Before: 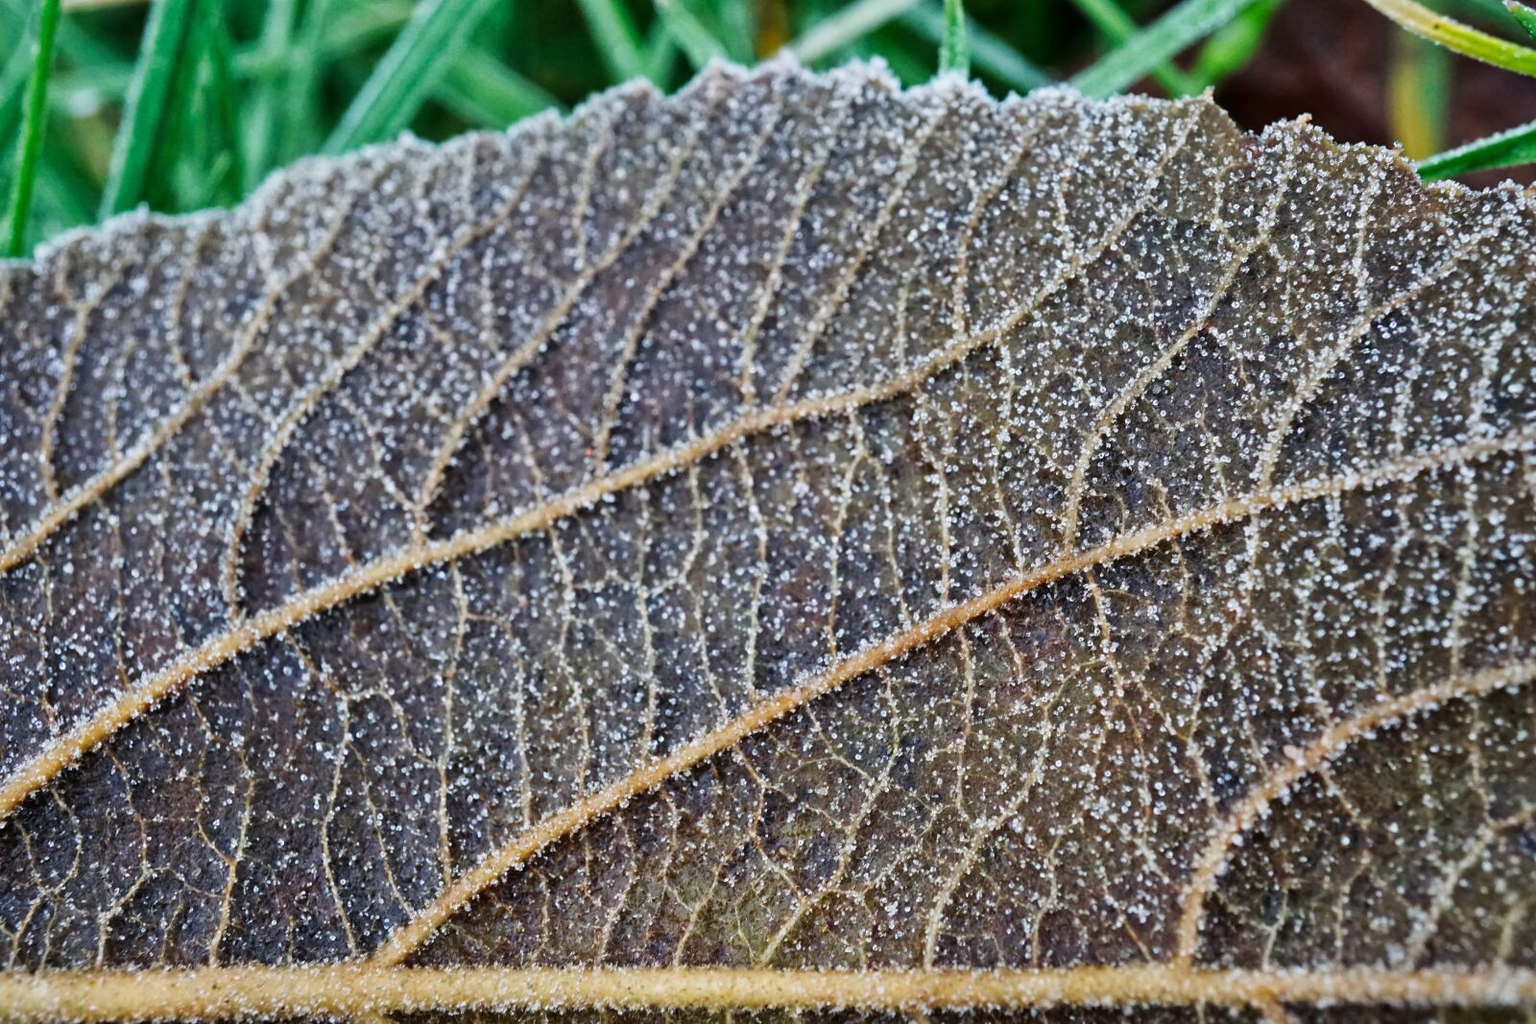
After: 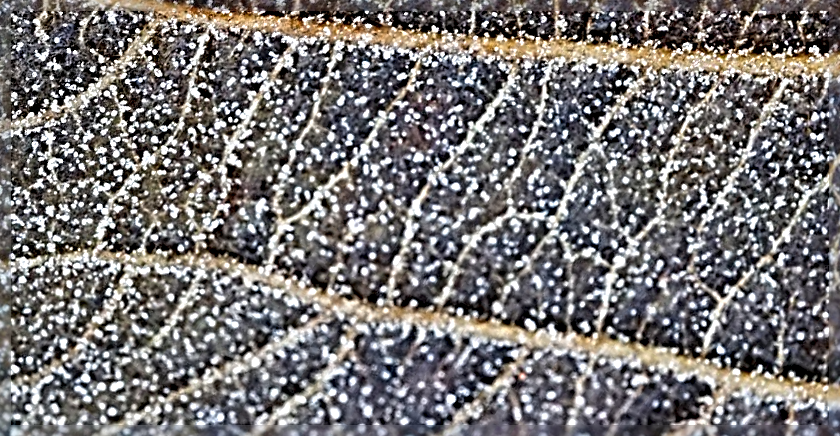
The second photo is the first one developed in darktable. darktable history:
crop and rotate: angle 147.64°, left 9.108%, top 15.625%, right 4.368%, bottom 16.924%
sharpen: radius 4.001, amount 1.993
exposure: compensate exposure bias true, compensate highlight preservation false
local contrast: on, module defaults
